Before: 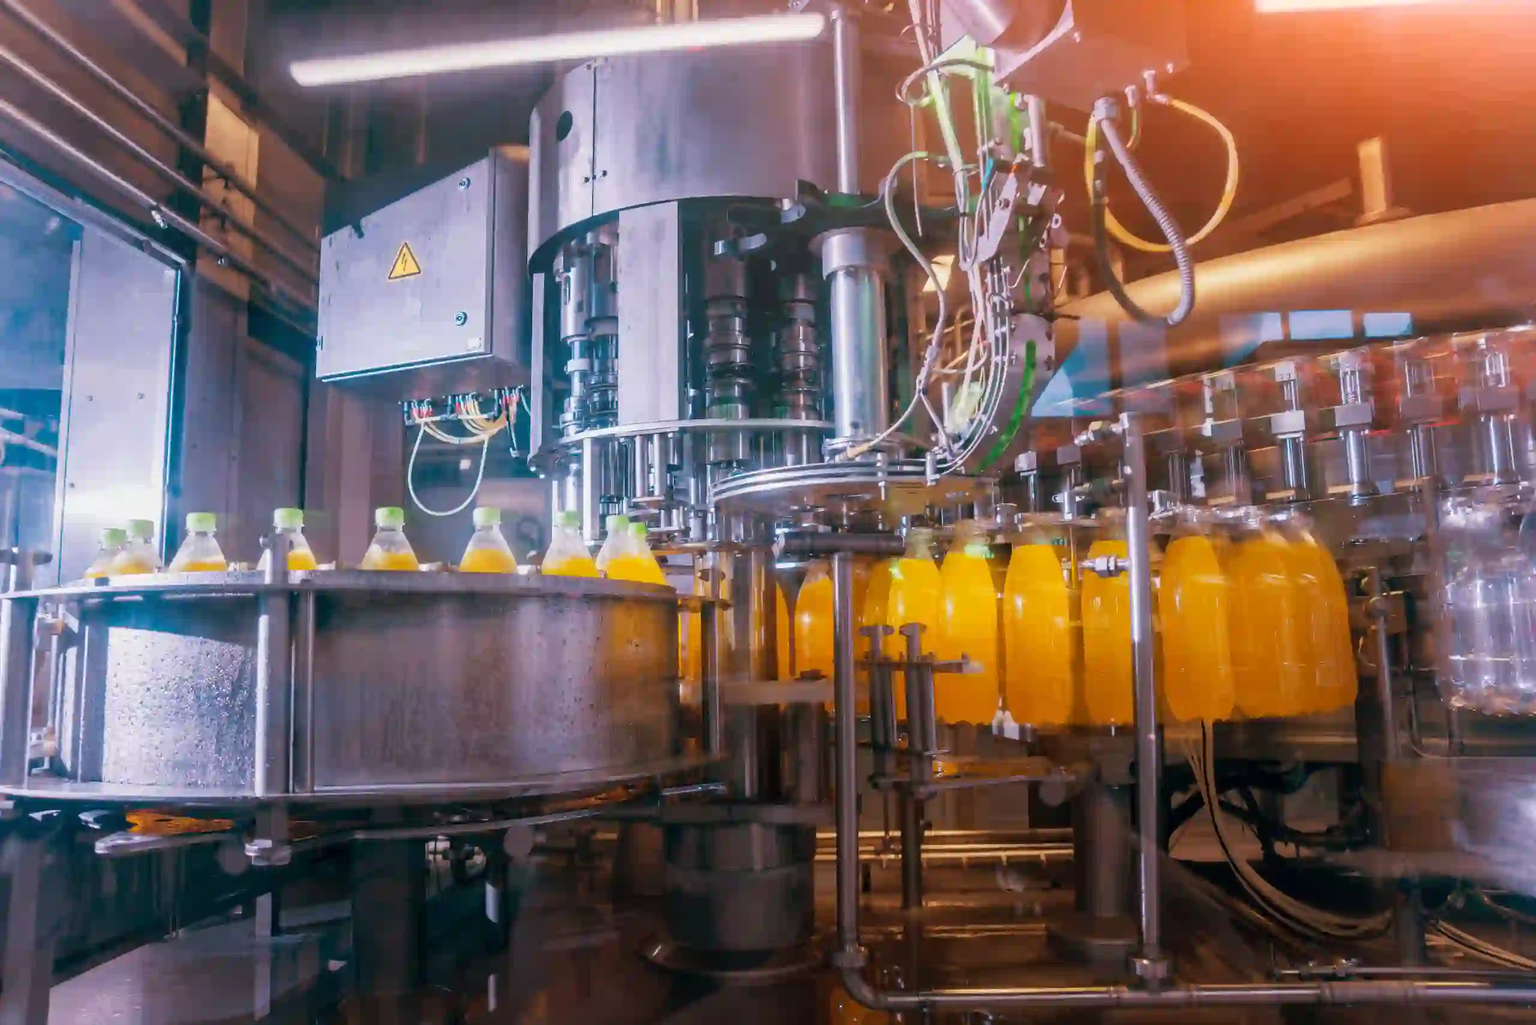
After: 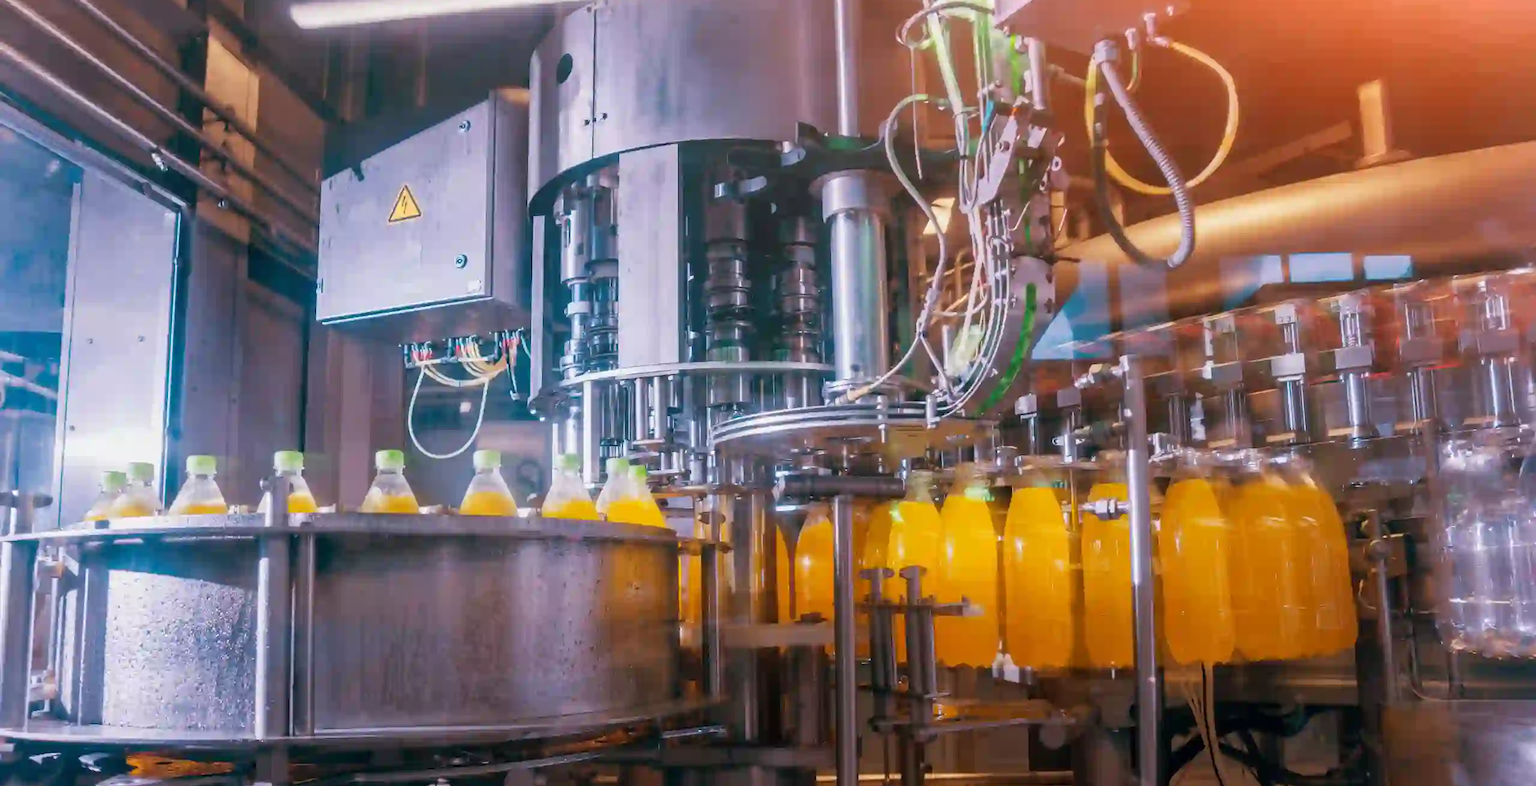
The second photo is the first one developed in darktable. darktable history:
crop: top 5.667%, bottom 17.637%
white balance: emerald 1
